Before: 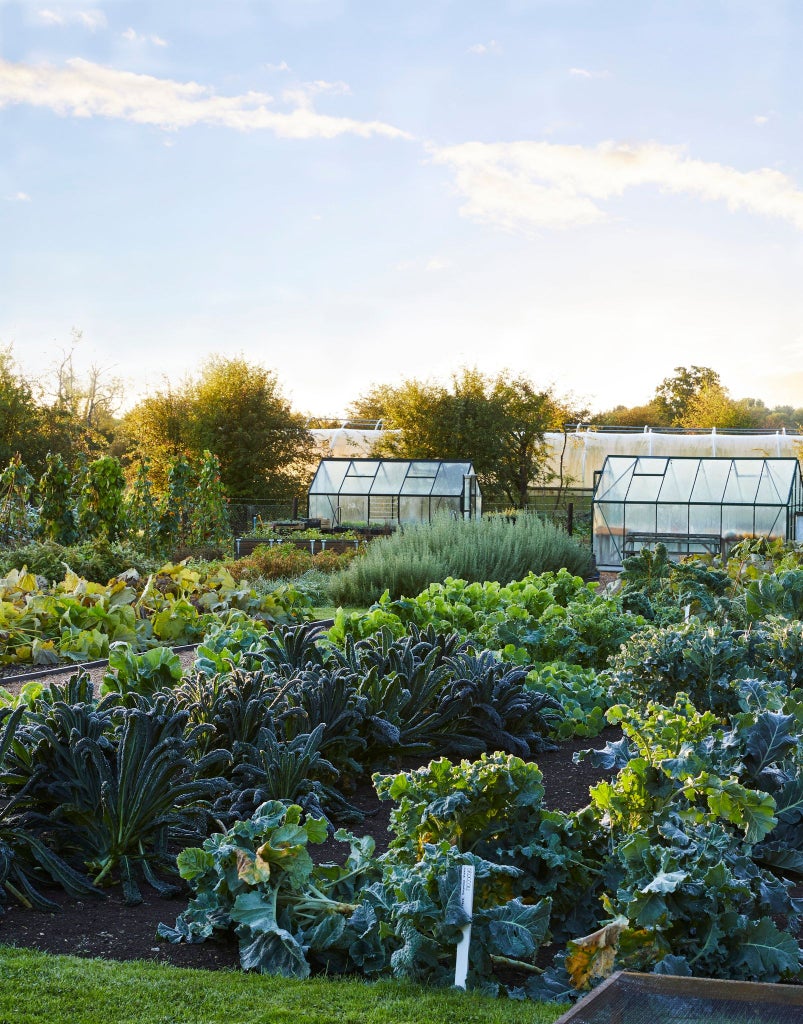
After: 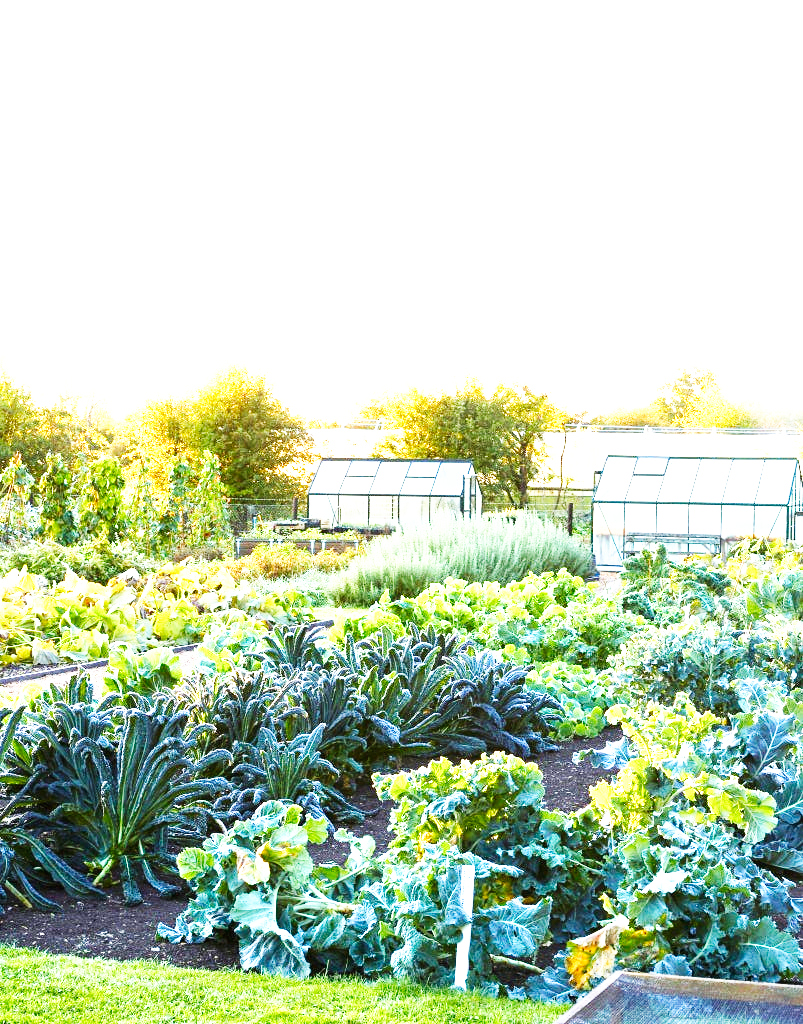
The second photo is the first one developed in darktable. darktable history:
base curve: curves: ch0 [(0, 0) (0.007, 0.004) (0.027, 0.03) (0.046, 0.07) (0.207, 0.54) (0.442, 0.872) (0.673, 0.972) (1, 1)], preserve colors none
exposure: black level correction 0, exposure 1.625 EV, compensate exposure bias true, compensate highlight preservation false
